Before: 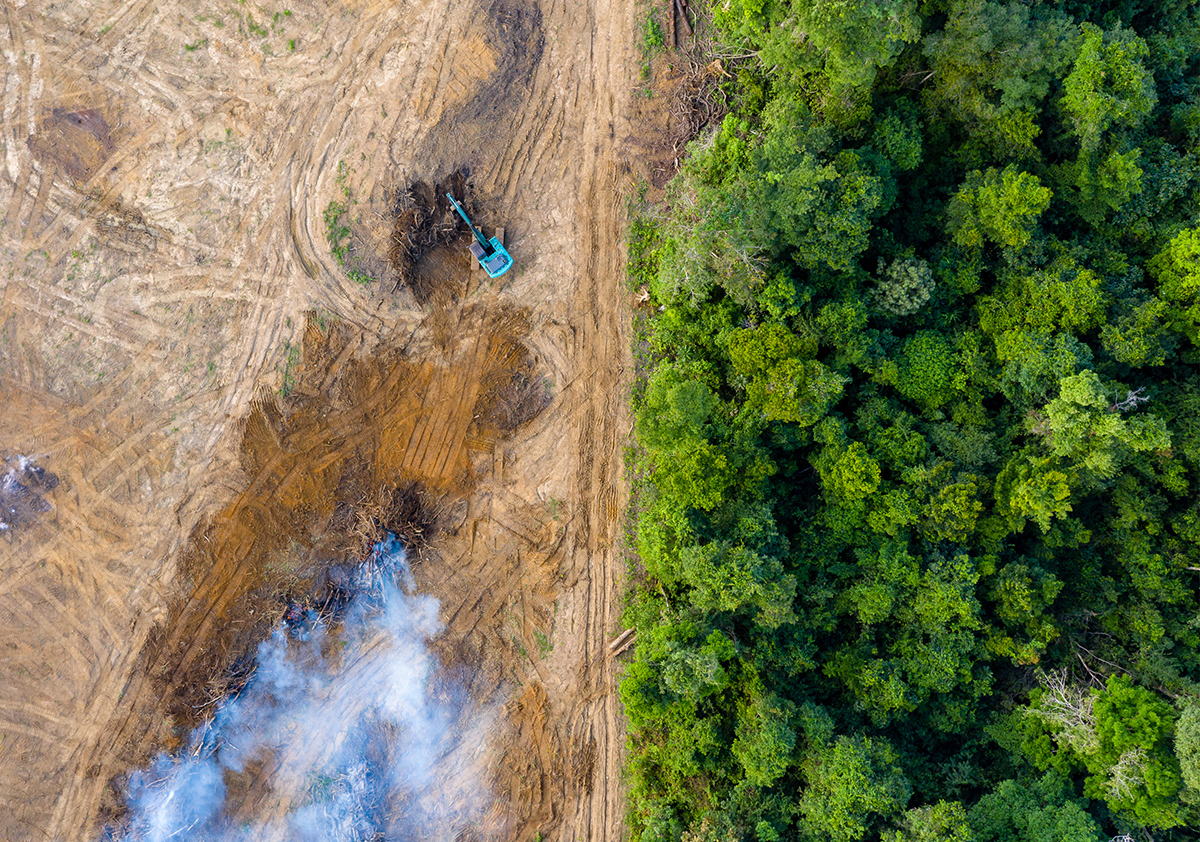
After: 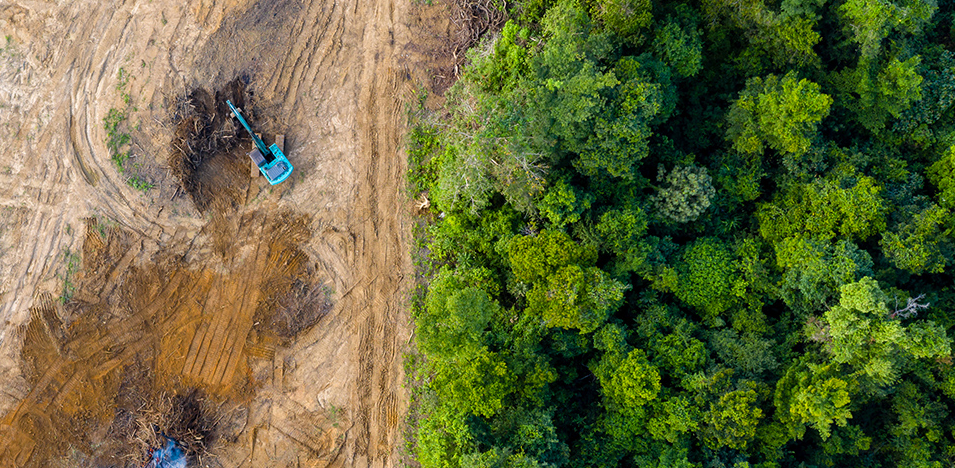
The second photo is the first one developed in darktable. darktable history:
color balance rgb: linear chroma grading › global chroma 1.018%, linear chroma grading › mid-tones -0.737%, perceptual saturation grading › global saturation 0.938%
crop: left 18.346%, top 11.098%, right 1.989%, bottom 33.272%
